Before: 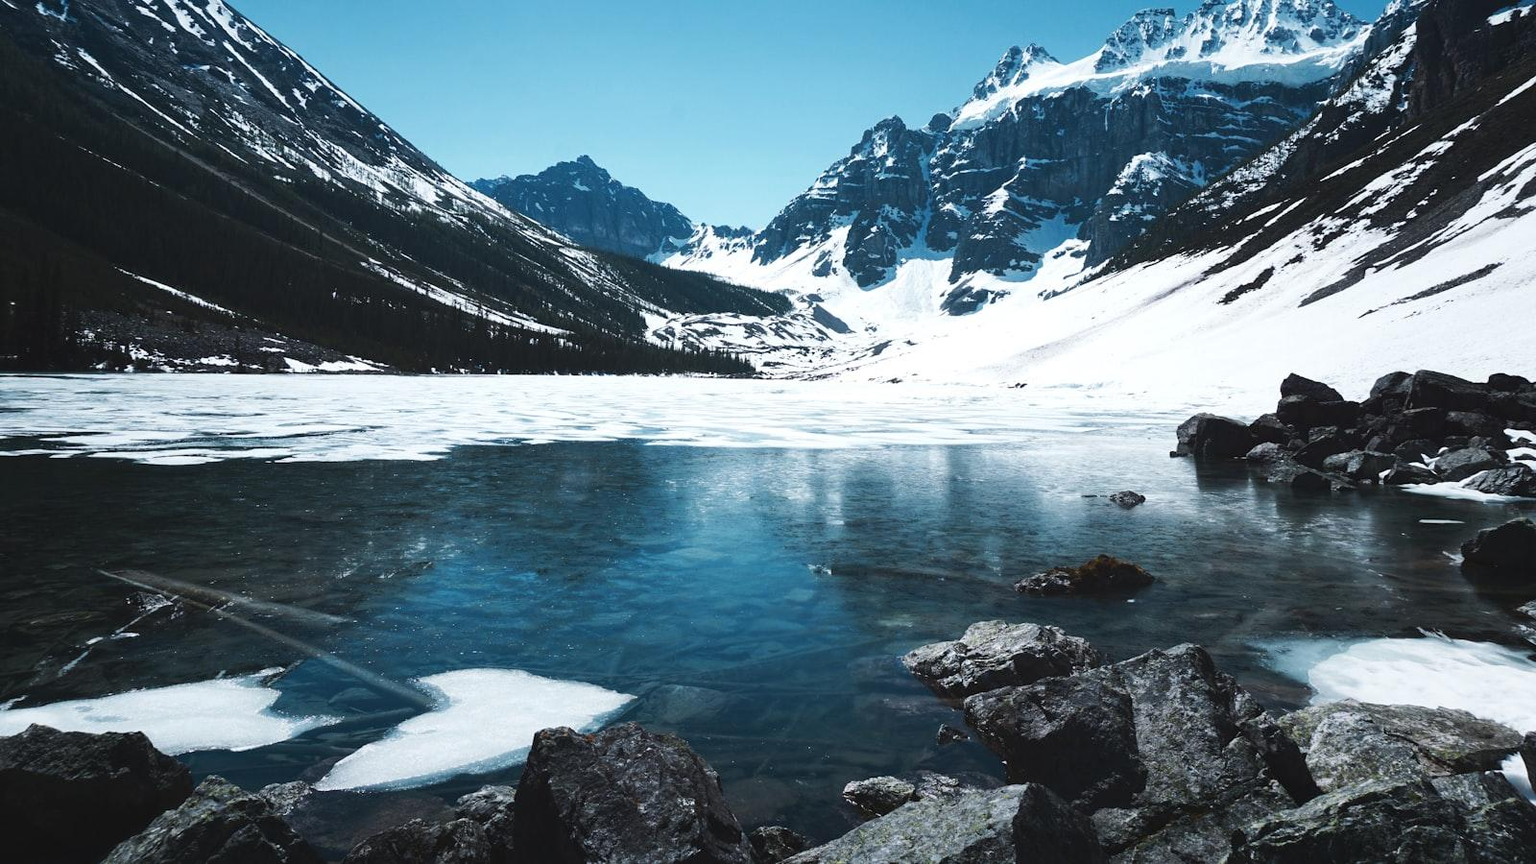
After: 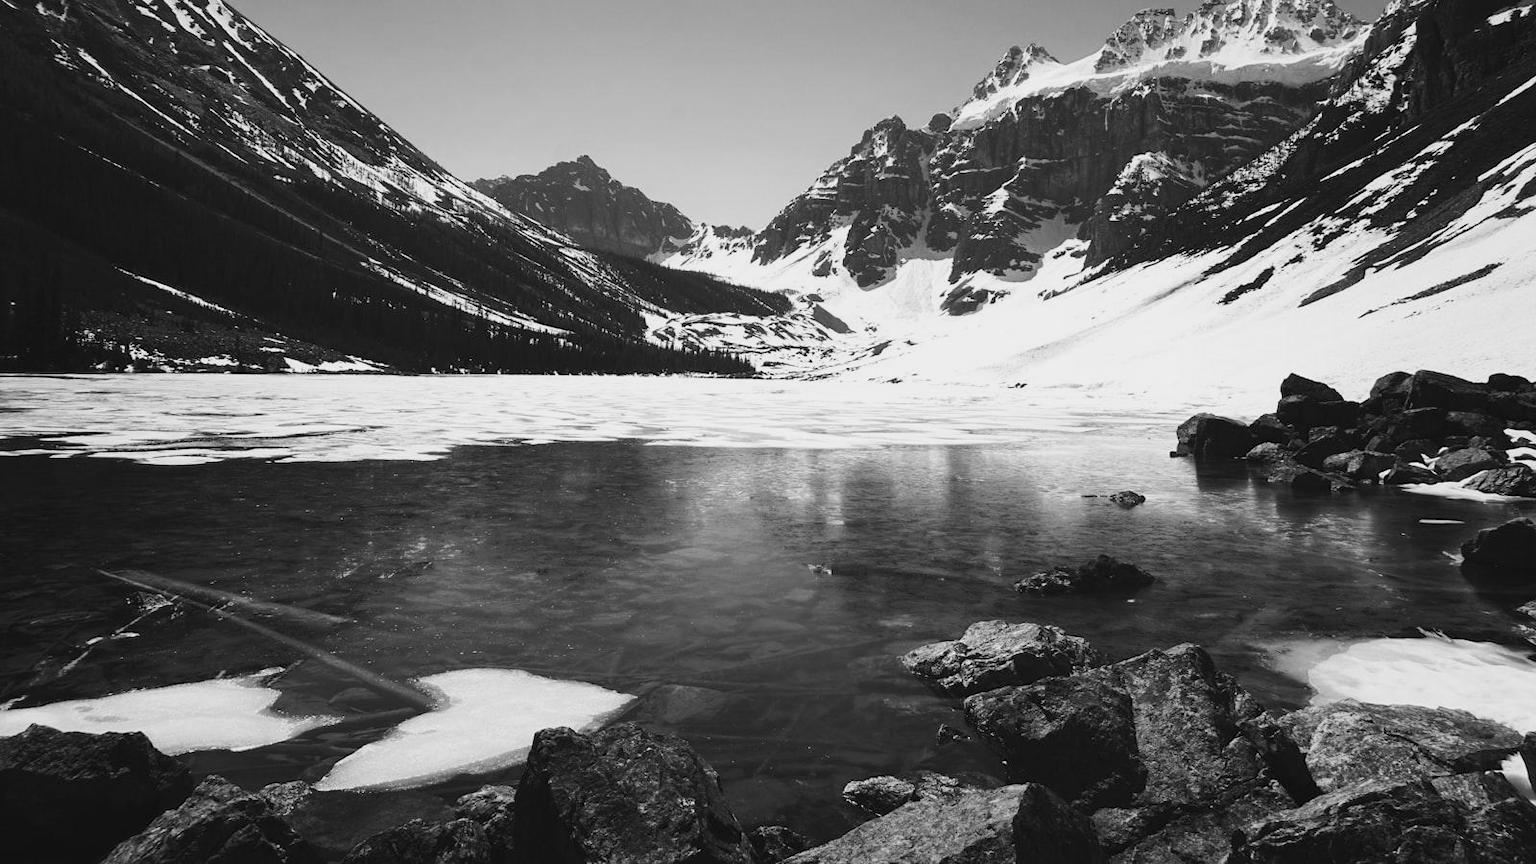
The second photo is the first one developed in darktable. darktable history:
monochrome: a -92.57, b 58.91
contrast brightness saturation: contrast 0.08, saturation 0.2
